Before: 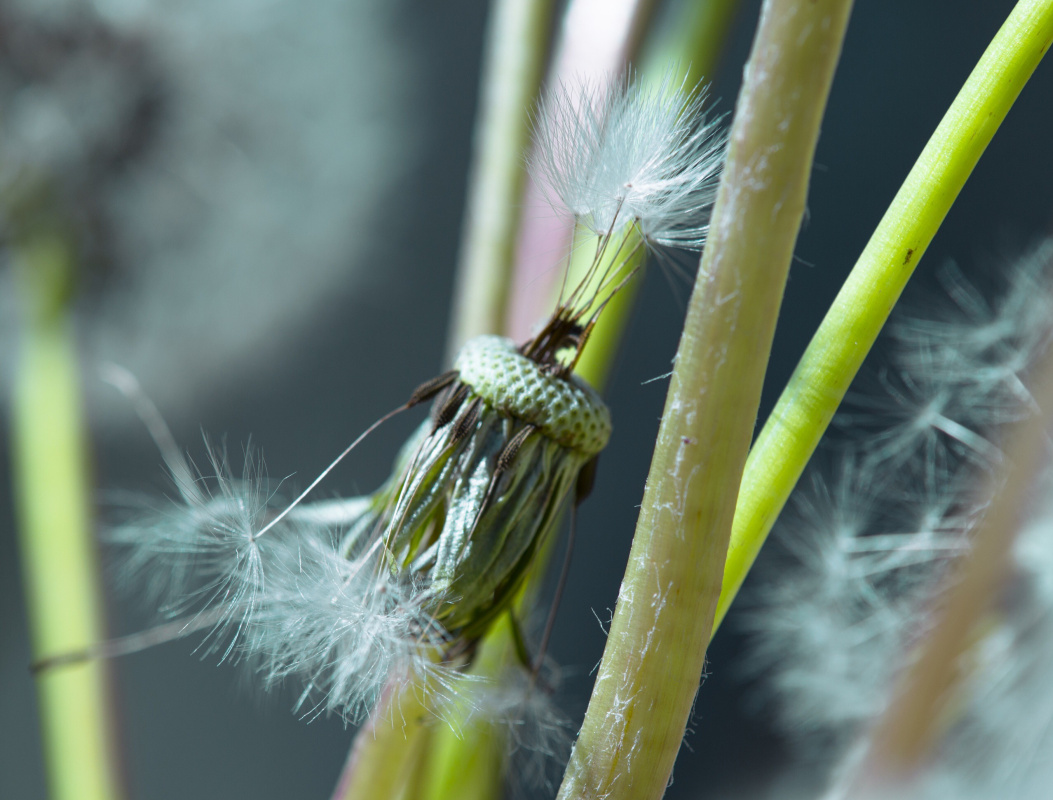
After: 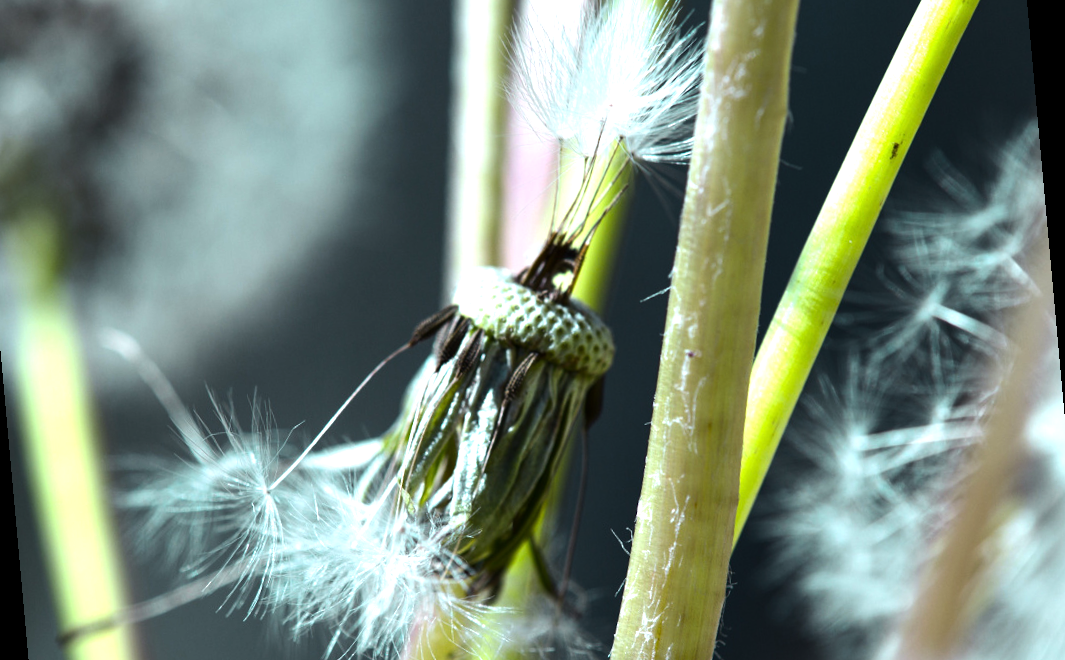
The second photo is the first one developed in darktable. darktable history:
crop and rotate: left 2.991%, top 13.302%, right 1.981%, bottom 12.636%
rotate and perspective: rotation -5.2°, automatic cropping off
tone equalizer: -8 EV -1.08 EV, -7 EV -1.01 EV, -6 EV -0.867 EV, -5 EV -0.578 EV, -3 EV 0.578 EV, -2 EV 0.867 EV, -1 EV 1.01 EV, +0 EV 1.08 EV, edges refinement/feathering 500, mask exposure compensation -1.57 EV, preserve details no
